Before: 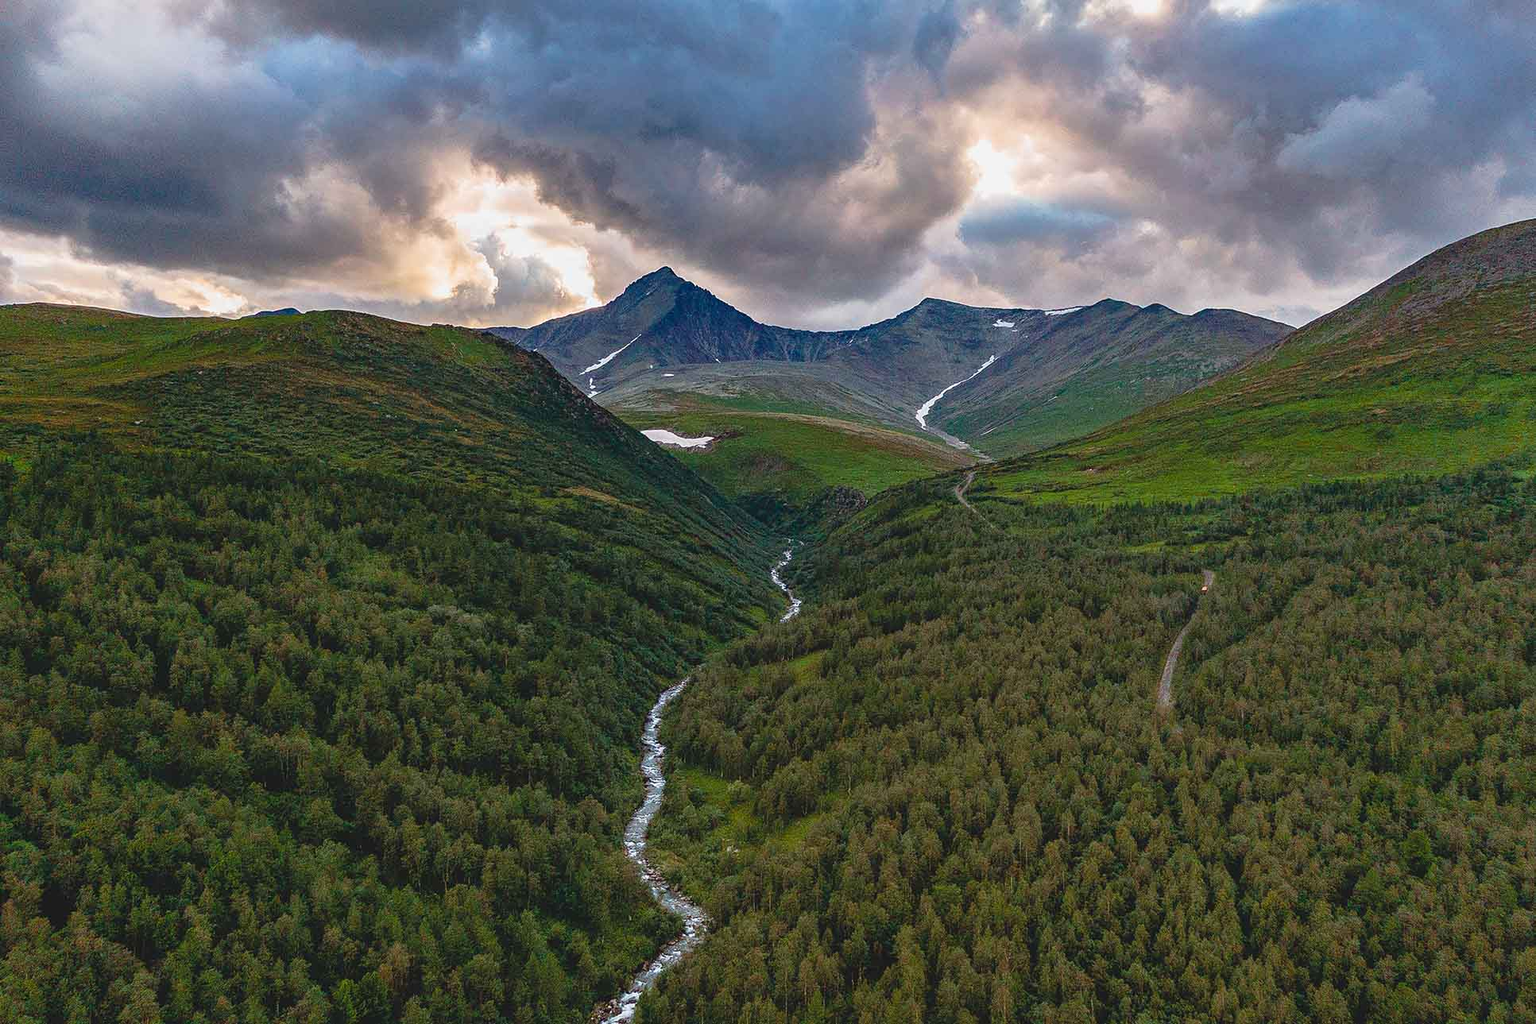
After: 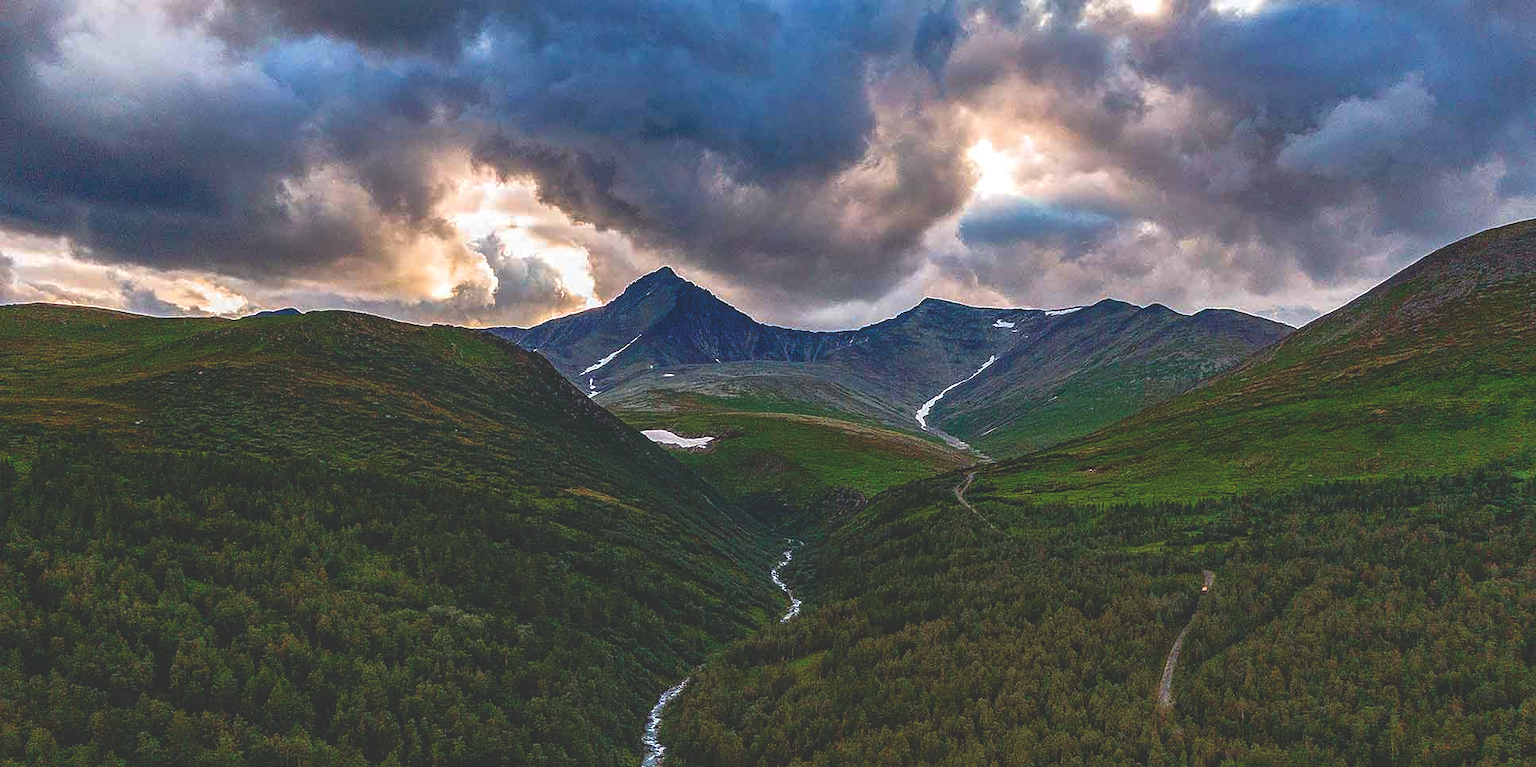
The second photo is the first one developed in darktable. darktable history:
local contrast: detail 130%
sharpen: amount 0.2
color balance rgb: perceptual saturation grading › global saturation 35%, perceptual saturation grading › highlights -25%, perceptual saturation grading › shadows 50%
crop: bottom 24.988%
rgb curve: curves: ch0 [(0, 0.186) (0.314, 0.284) (0.775, 0.708) (1, 1)], compensate middle gray true, preserve colors none
